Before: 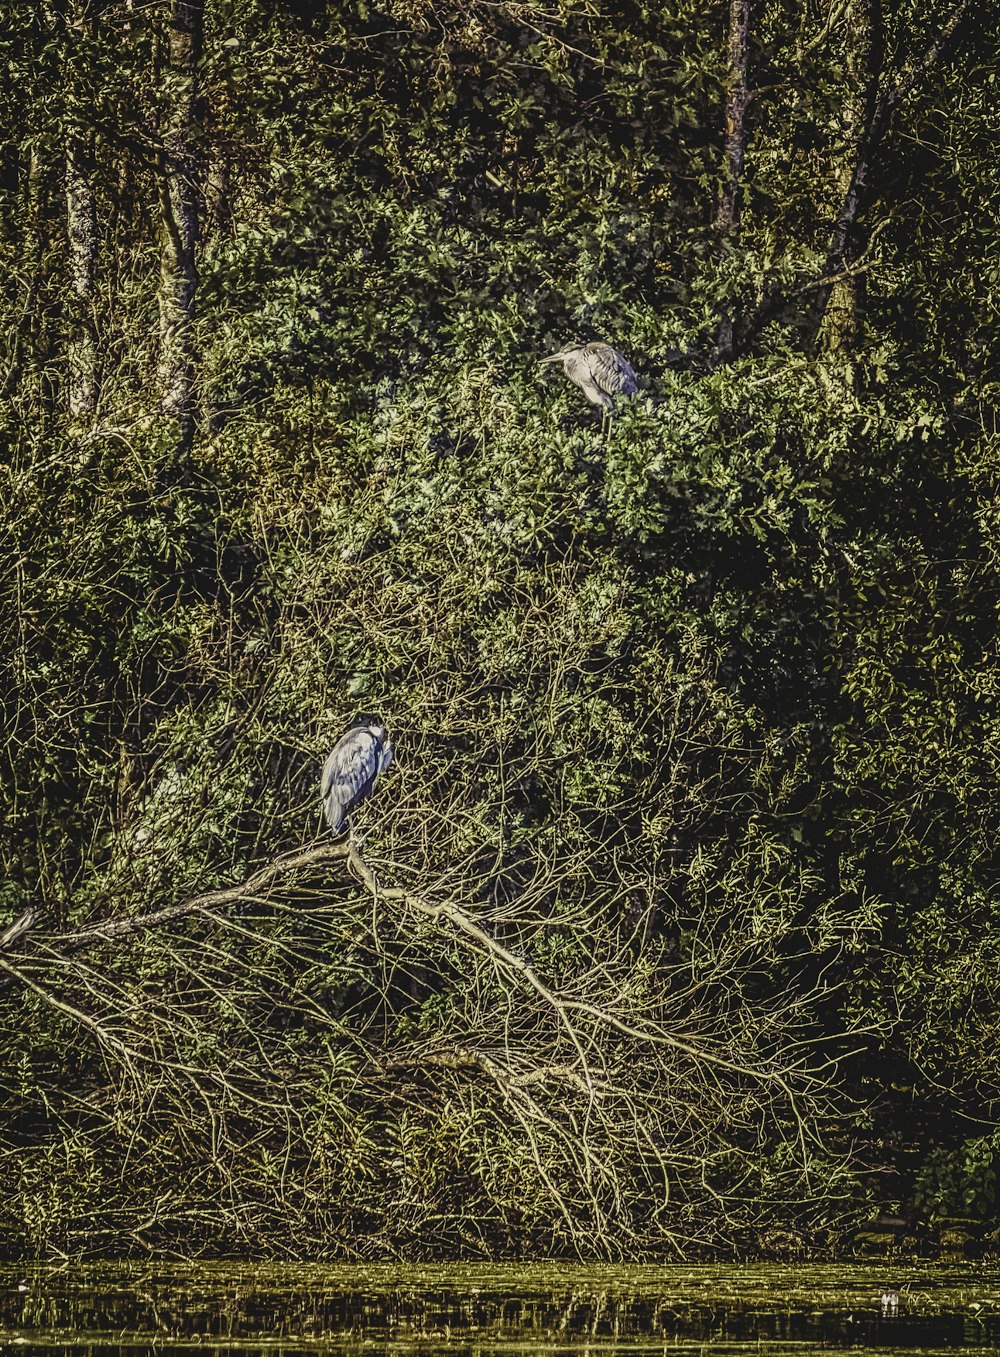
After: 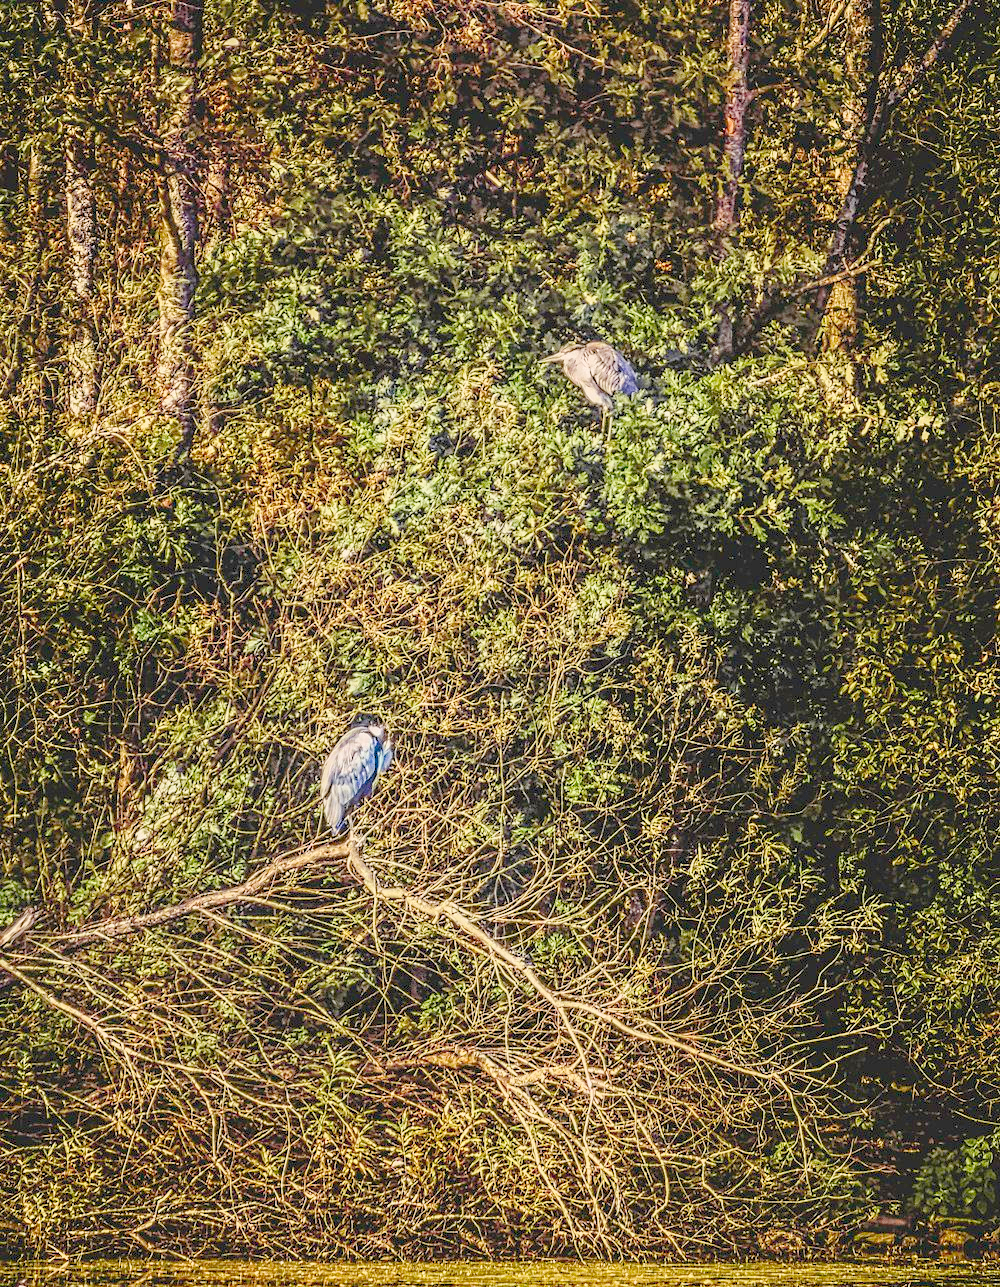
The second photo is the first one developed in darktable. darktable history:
levels: levels [0.072, 0.414, 0.976]
crop and rotate: top 0.006%, bottom 5.109%
